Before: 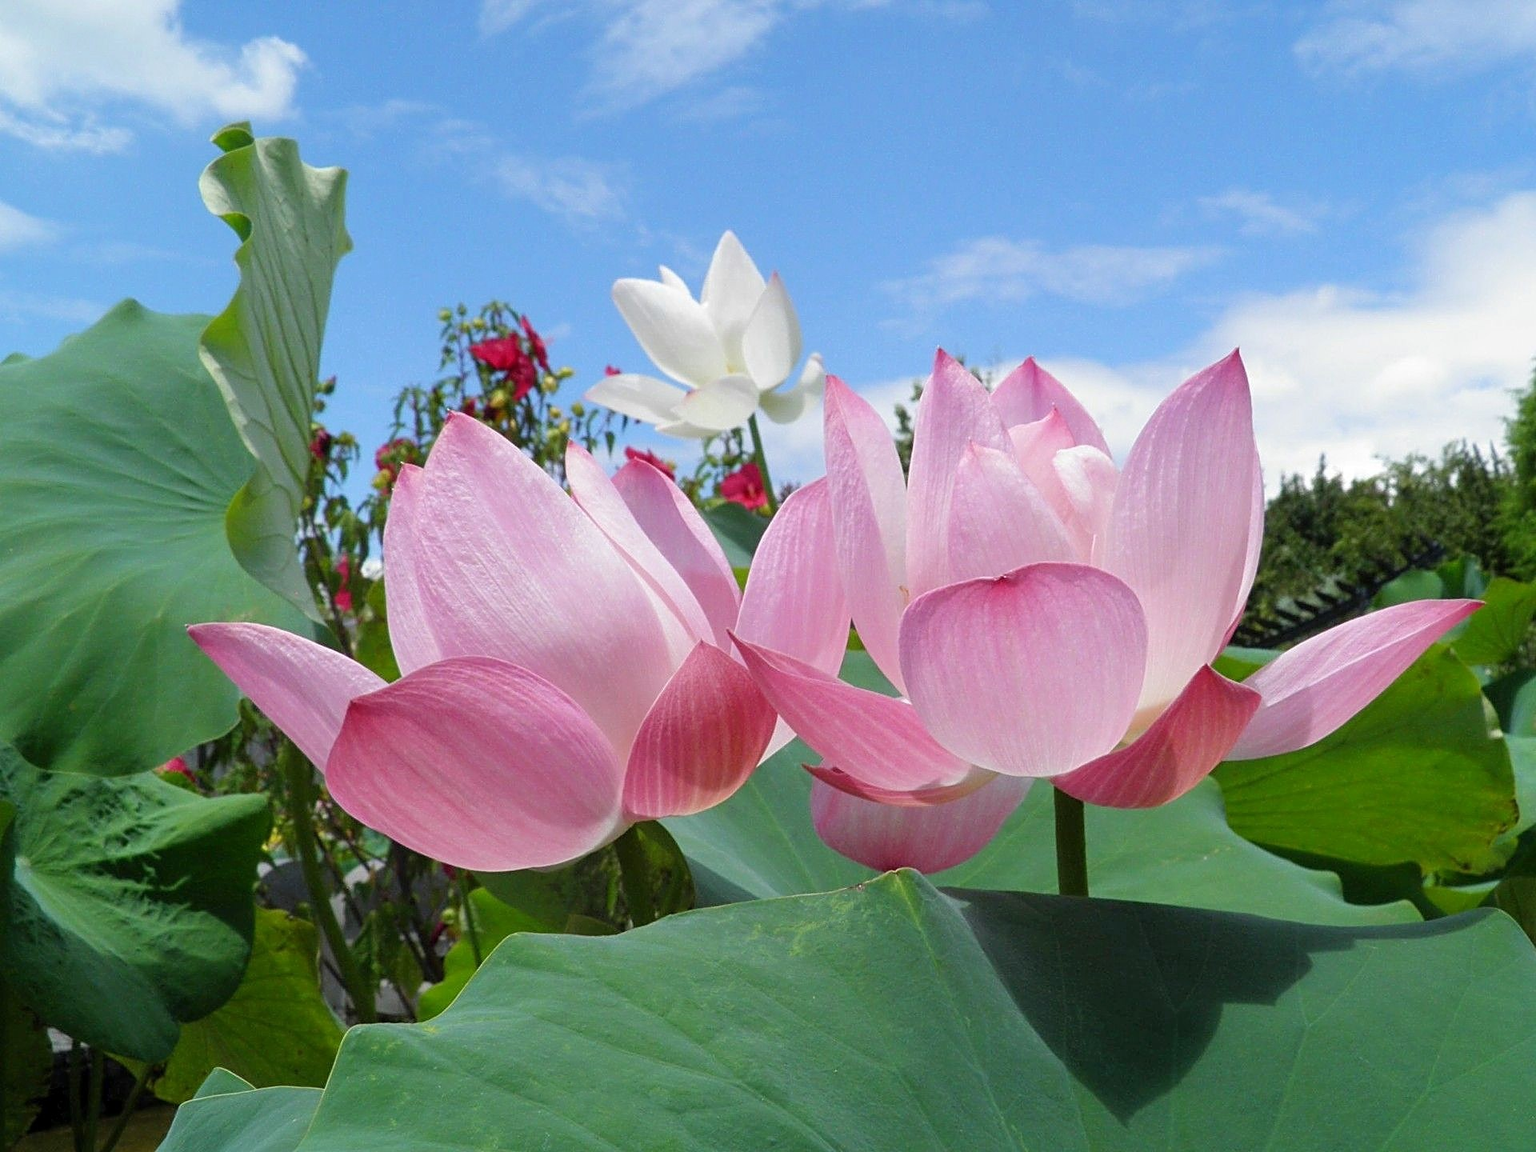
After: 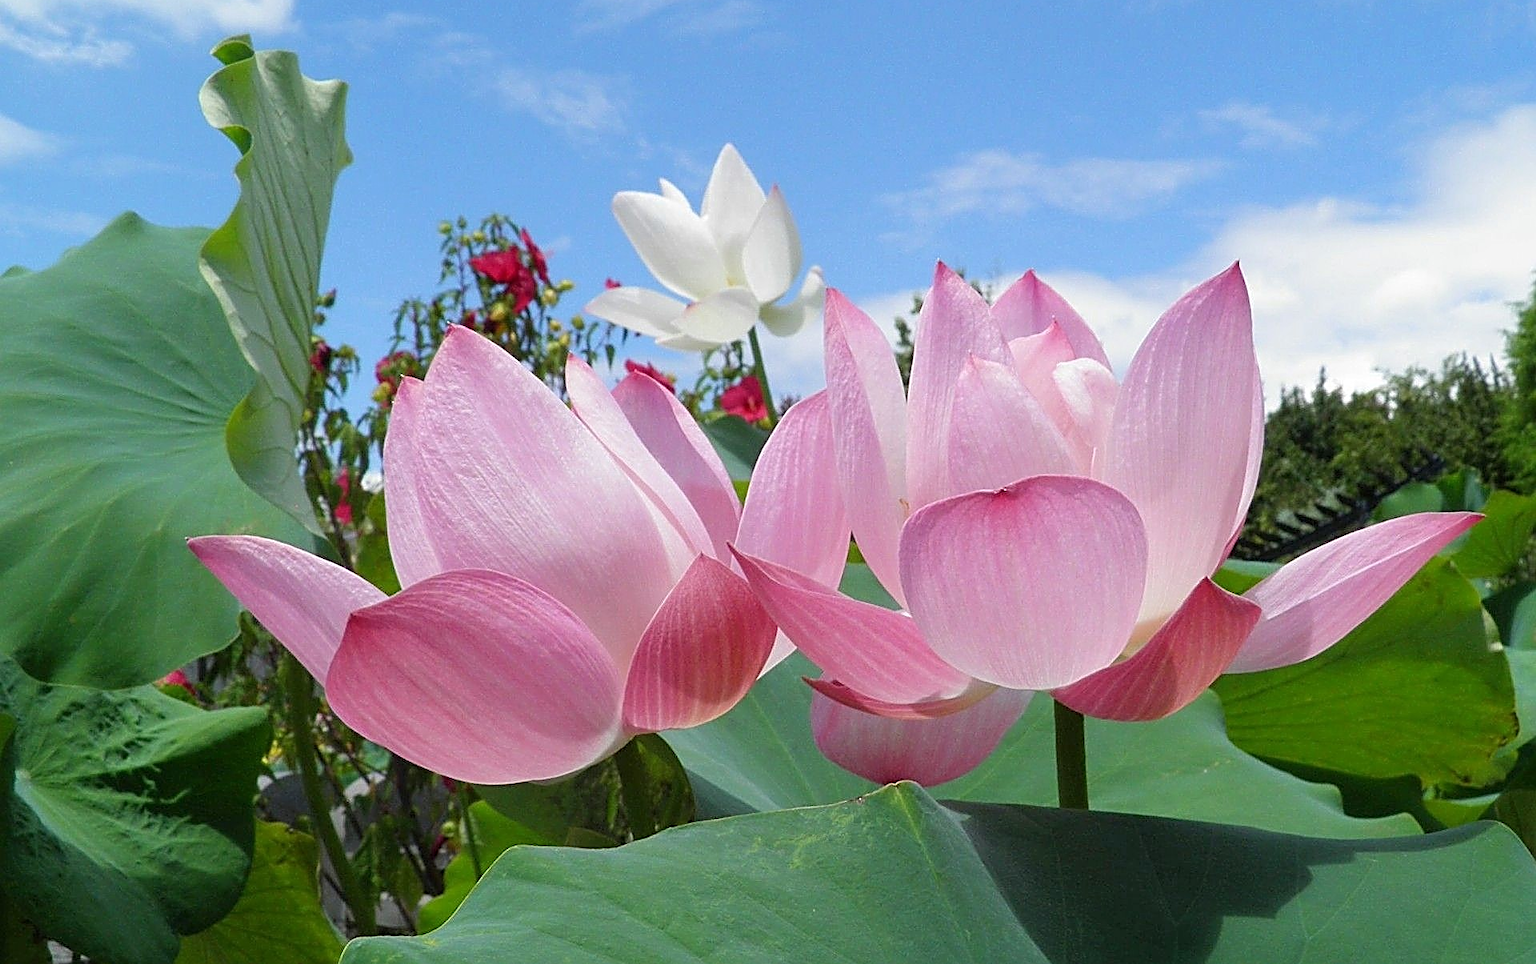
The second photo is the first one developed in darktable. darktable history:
sharpen: on, module defaults
crop: top 7.625%, bottom 8.027%
